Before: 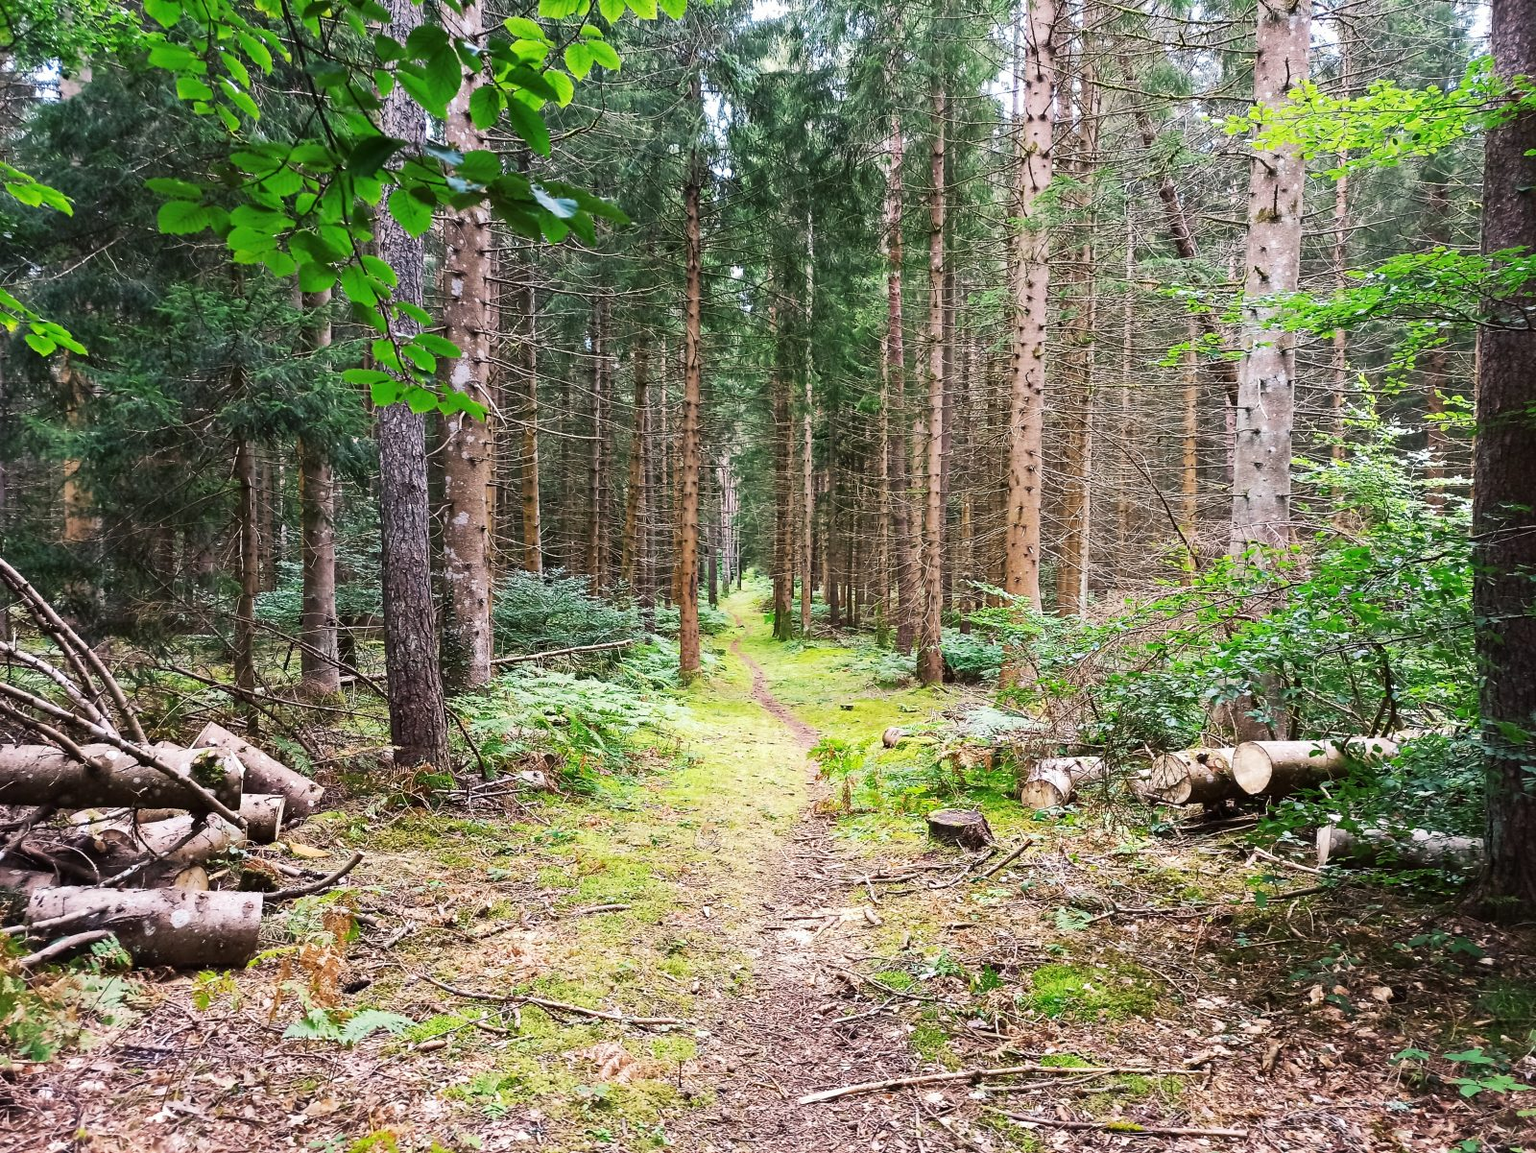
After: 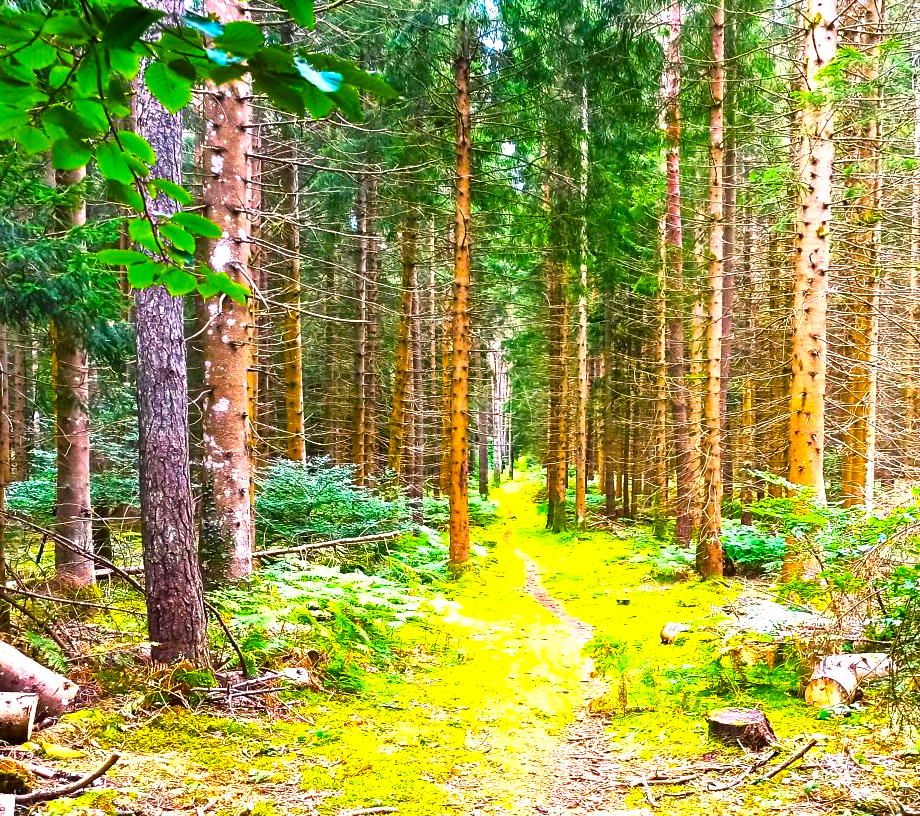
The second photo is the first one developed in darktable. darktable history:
tone equalizer: -8 EV -1.08 EV, -7 EV -1.03 EV, -6 EV -0.896 EV, -5 EV -0.604 EV, -3 EV 0.587 EV, -2 EV 0.851 EV, -1 EV 0.993 EV, +0 EV 1.08 EV, smoothing diameter 24.87%, edges refinement/feathering 14.56, preserve details guided filter
color balance rgb: linear chroma grading › global chroma 19.382%, perceptual saturation grading › global saturation 99.069%
crop: left 16.221%, top 11.311%, right 26.276%, bottom 20.691%
